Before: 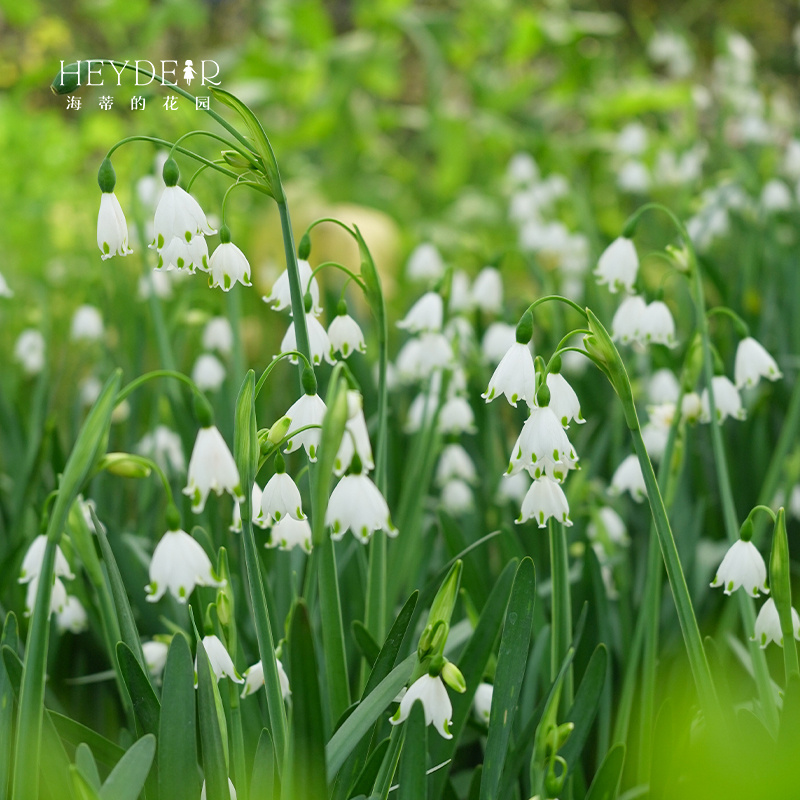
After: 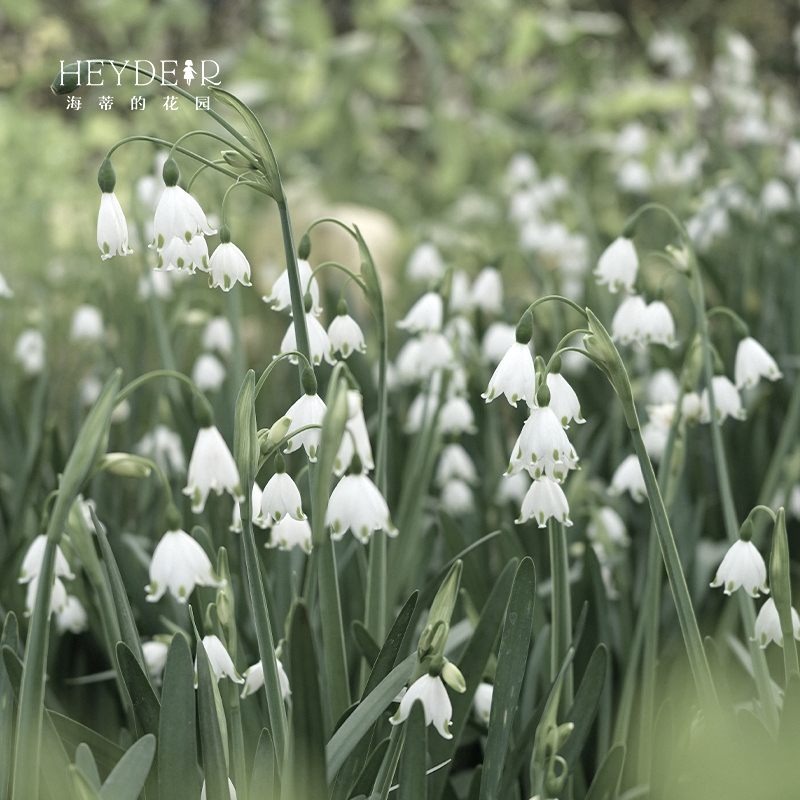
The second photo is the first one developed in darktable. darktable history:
color zones: curves: ch1 [(0.25, 0.5) (0.747, 0.71)]
color correction: saturation 0.3
color balance: contrast 8.5%, output saturation 105%
haze removal: compatibility mode true, adaptive false
